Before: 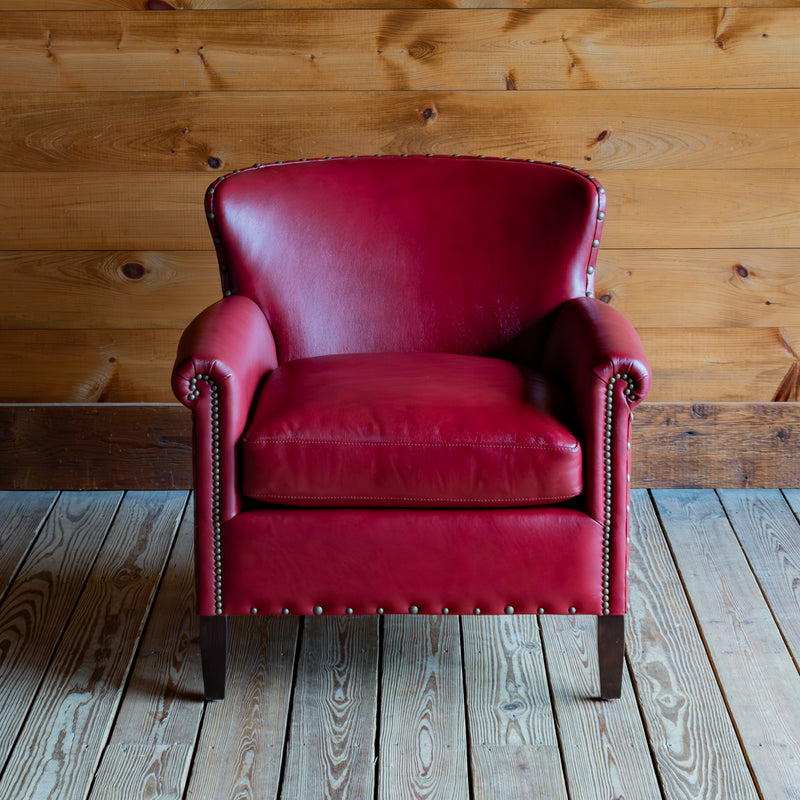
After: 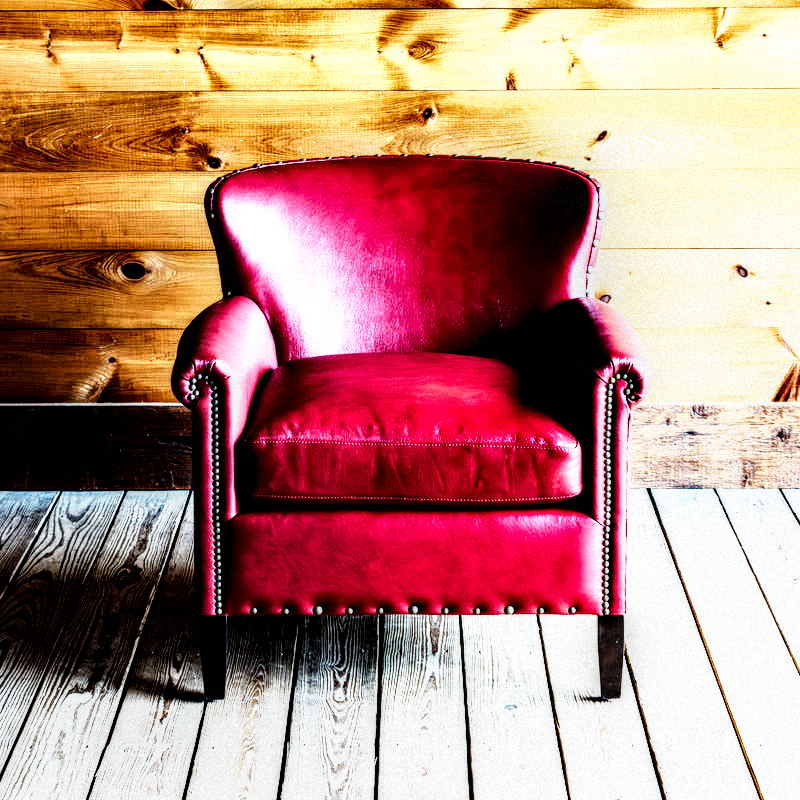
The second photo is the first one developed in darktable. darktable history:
base curve: curves: ch0 [(0, 0) (0.007, 0.004) (0.027, 0.03) (0.046, 0.07) (0.207, 0.54) (0.442, 0.872) (0.673, 0.972) (1, 1)], preserve colors none
local contrast: highlights 20%, shadows 70%, detail 170%
rgb curve: curves: ch0 [(0, 0) (0.21, 0.15) (0.24, 0.21) (0.5, 0.75) (0.75, 0.96) (0.89, 0.99) (1, 1)]; ch1 [(0, 0.02) (0.21, 0.13) (0.25, 0.2) (0.5, 0.67) (0.75, 0.9) (0.89, 0.97) (1, 1)]; ch2 [(0, 0.02) (0.21, 0.13) (0.25, 0.2) (0.5, 0.67) (0.75, 0.9) (0.89, 0.97) (1, 1)], compensate middle gray true
grain: mid-tones bias 0%
